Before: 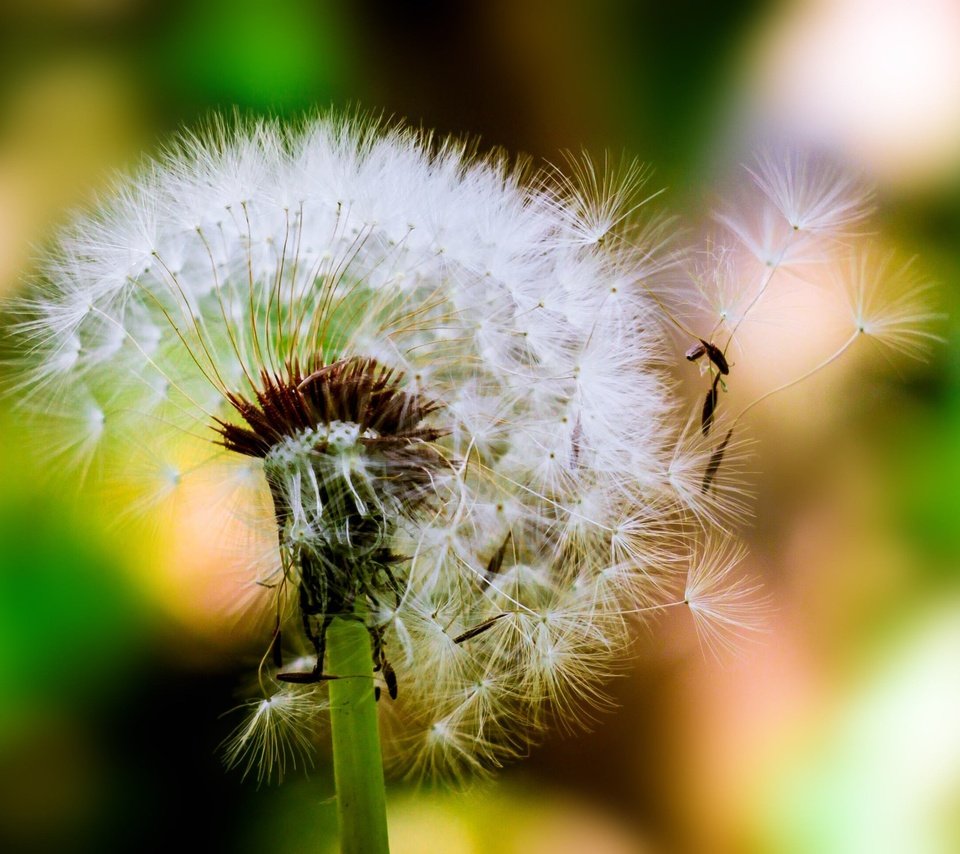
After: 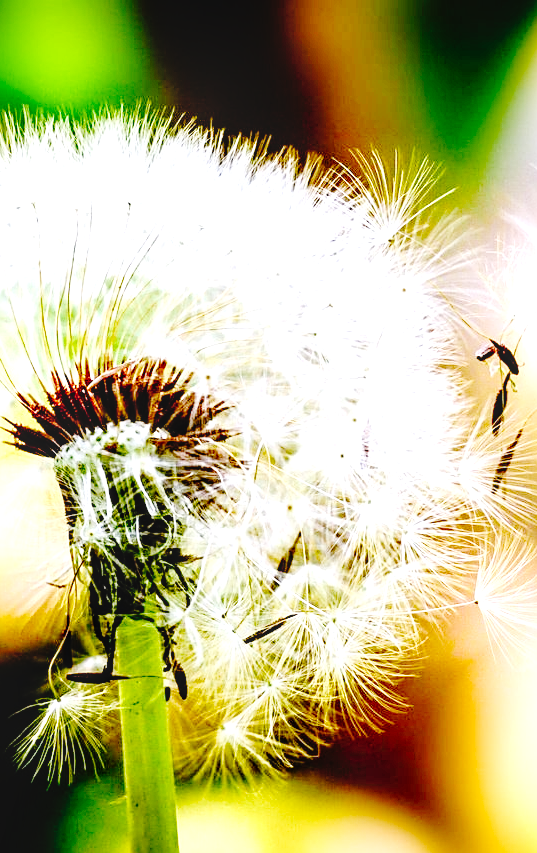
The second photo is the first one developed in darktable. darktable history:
crop: left 21.927%, right 22.132%, bottom 0.006%
tone equalizer: on, module defaults
exposure: exposure 1.213 EV, compensate exposure bias true, compensate highlight preservation false
local contrast: on, module defaults
base curve: curves: ch0 [(0, 0) (0.036, 0.01) (0.123, 0.254) (0.258, 0.504) (0.507, 0.748) (1, 1)], preserve colors none
shadows and highlights: shadows 13.13, white point adjustment 1.12, highlights -1.18, soften with gaussian
sharpen: on, module defaults
